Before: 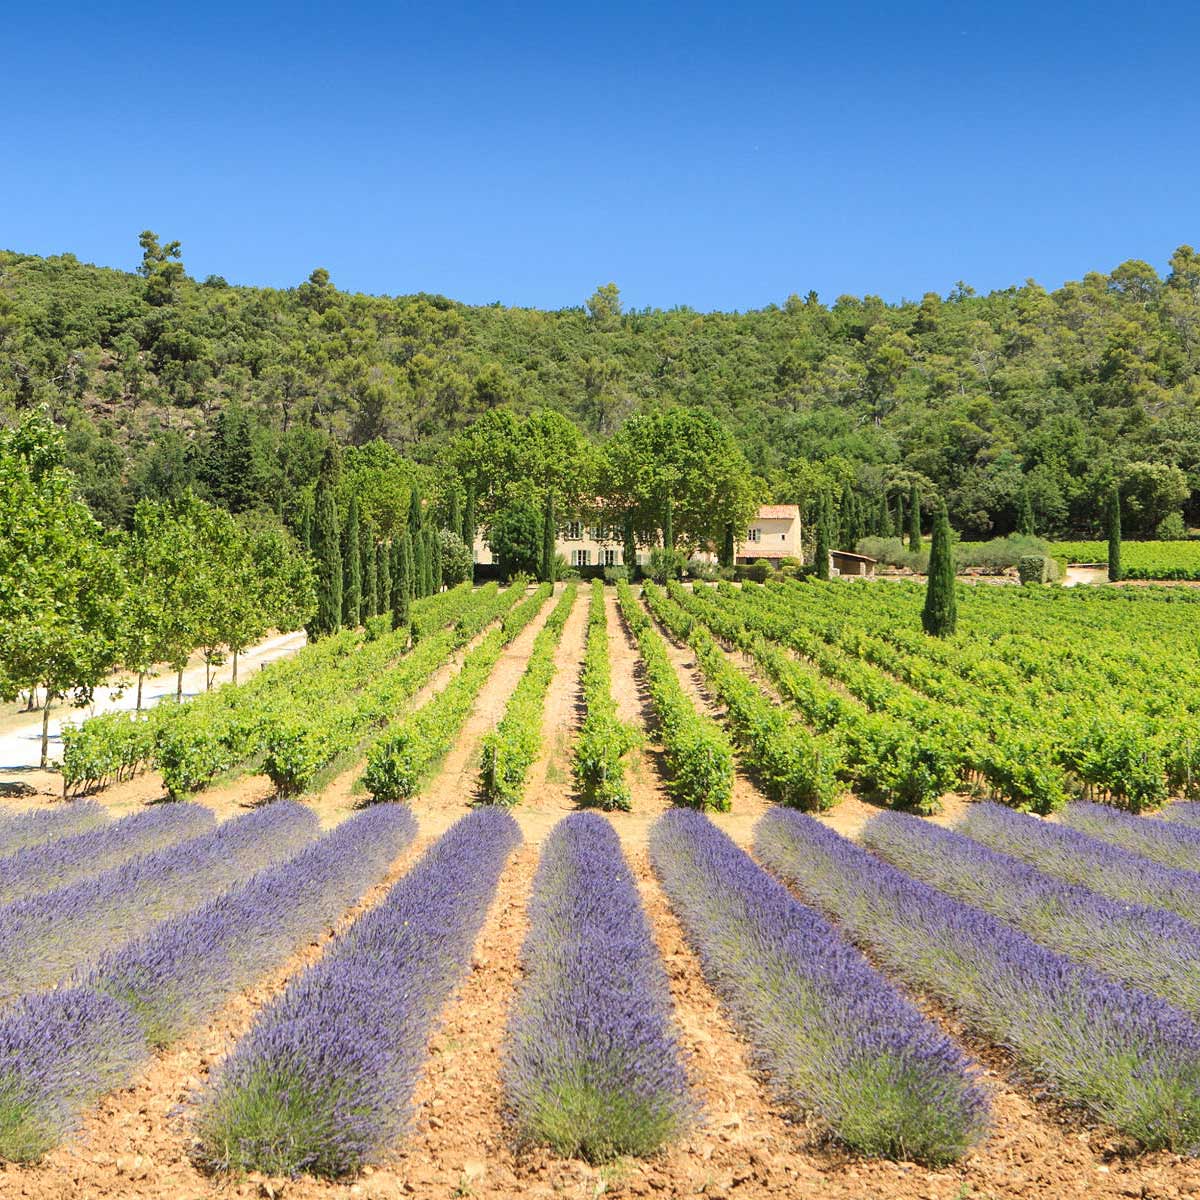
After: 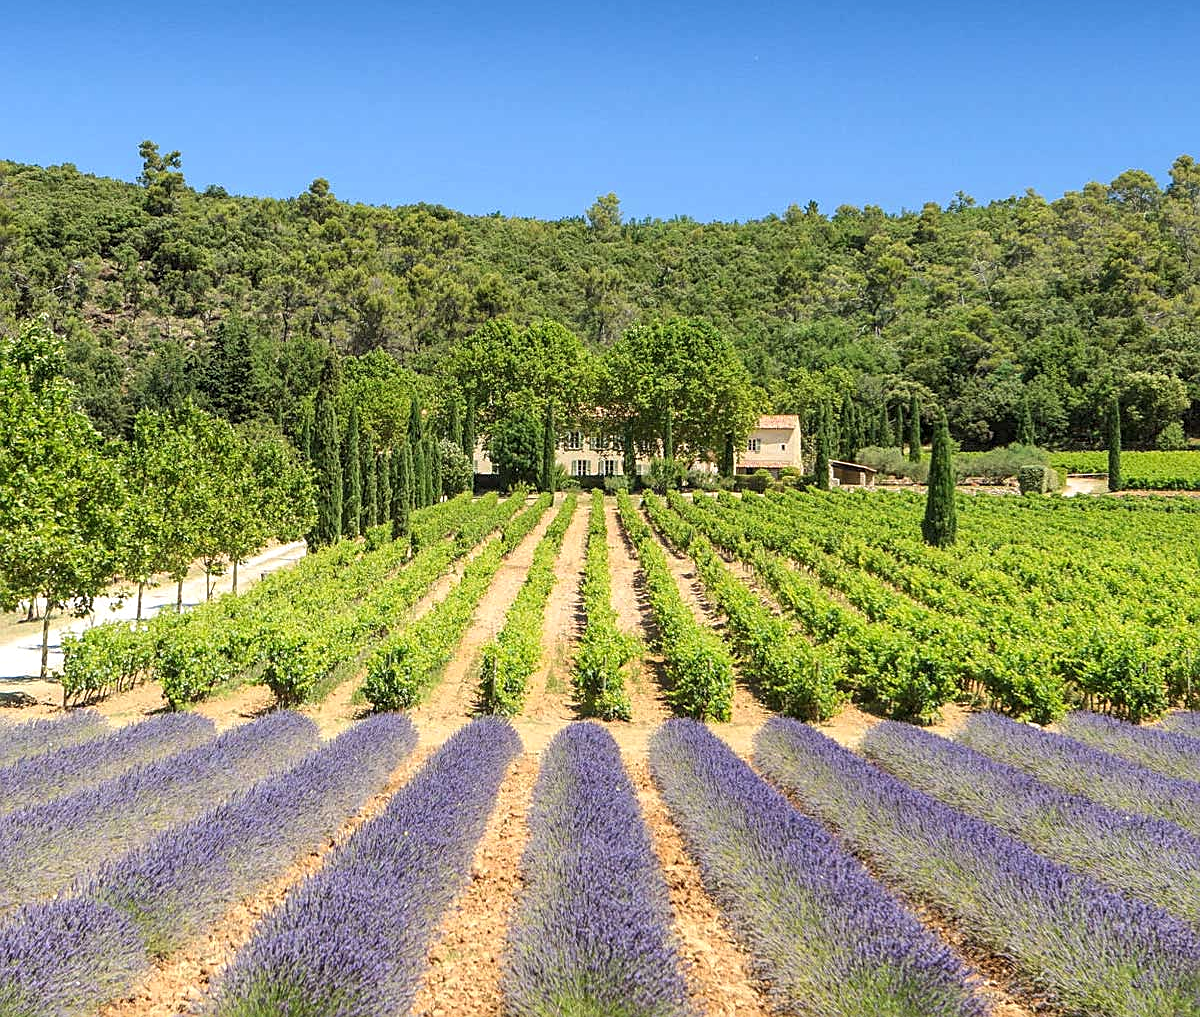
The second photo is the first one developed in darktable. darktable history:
sharpen: on, module defaults
crop: top 7.569%, bottom 7.643%
local contrast: on, module defaults
